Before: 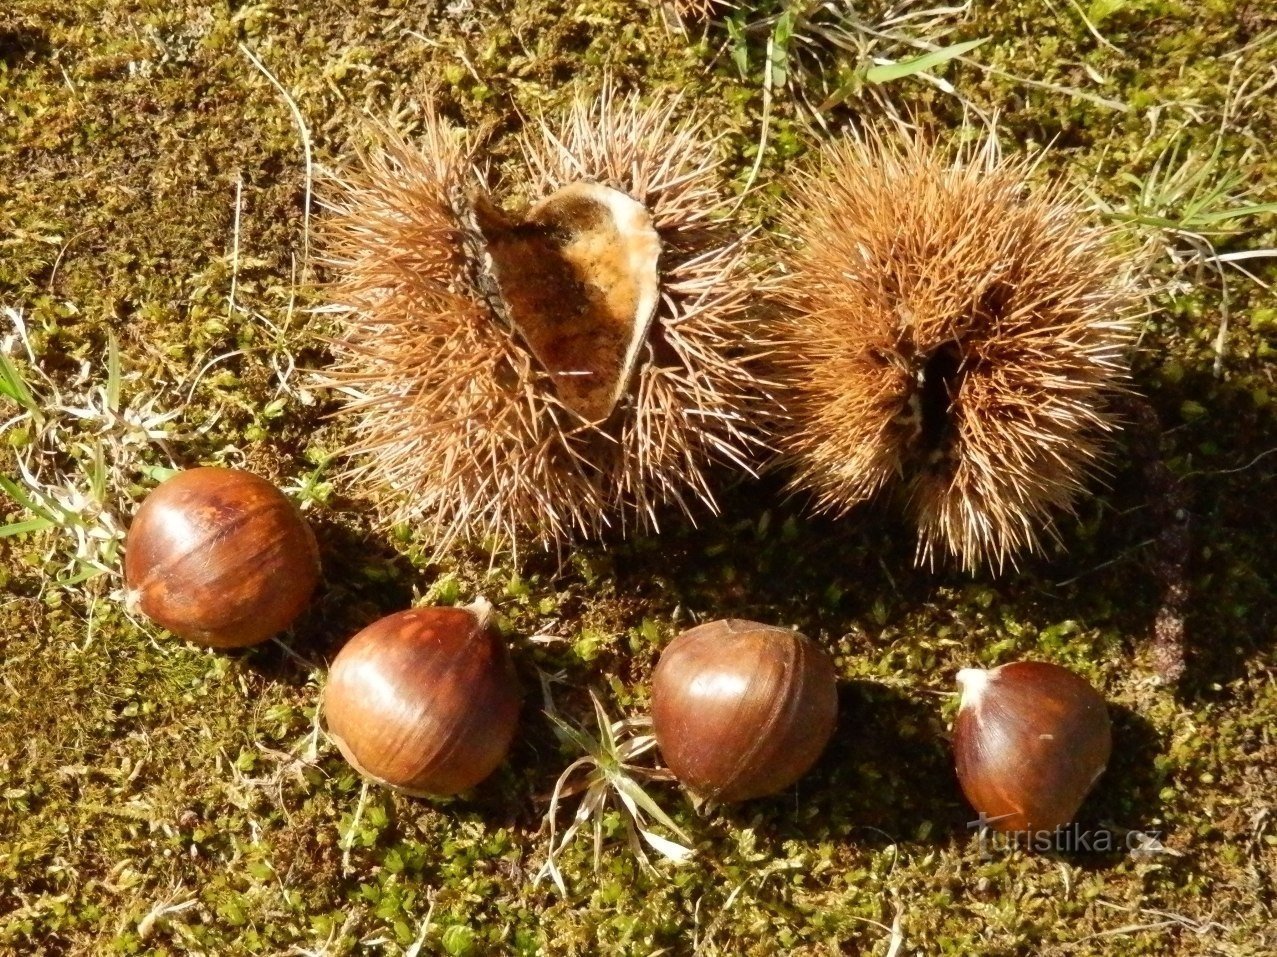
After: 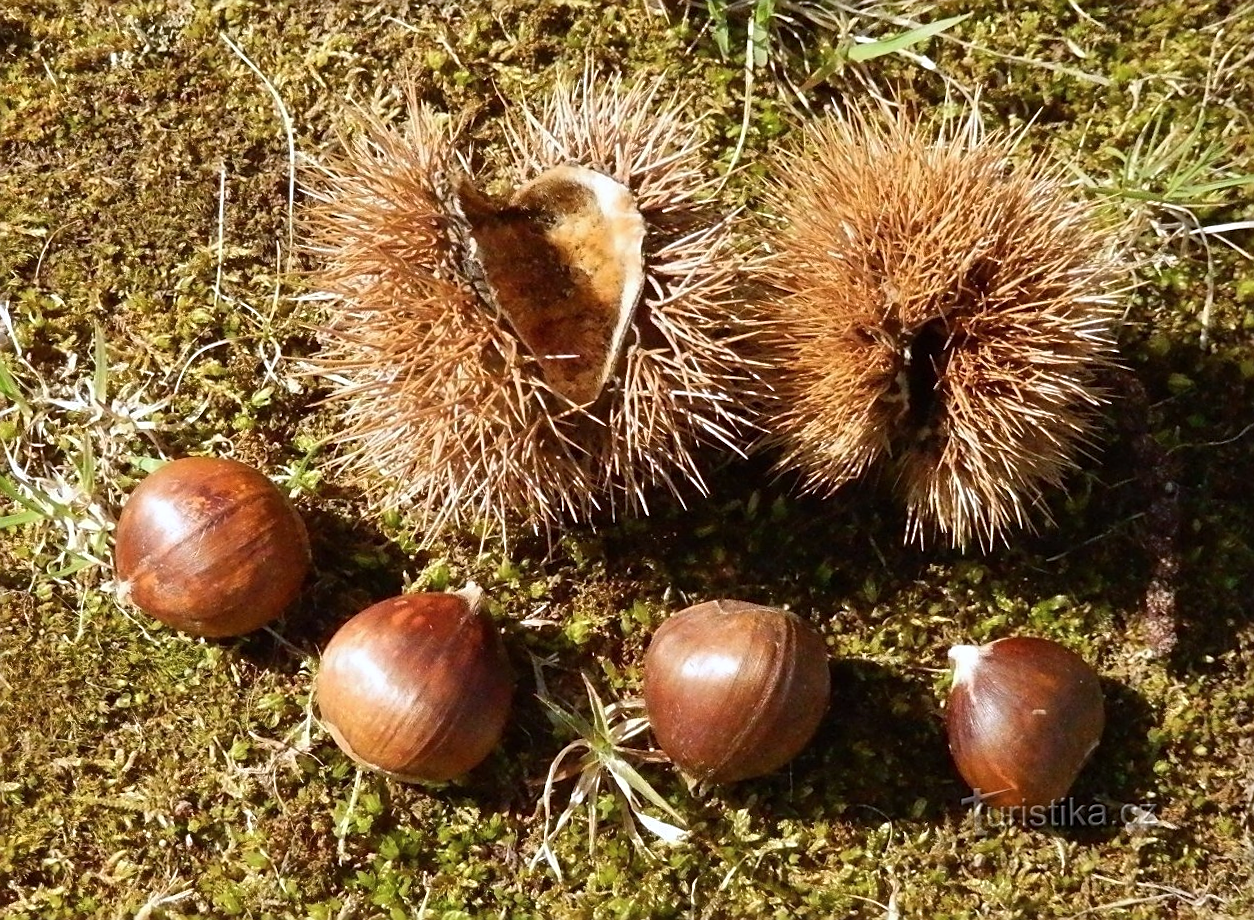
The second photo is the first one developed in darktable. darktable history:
sharpen: on, module defaults
color calibration: illuminant as shot in camera, x 0.358, y 0.373, temperature 4628.91 K
rotate and perspective: rotation -1°, crop left 0.011, crop right 0.989, crop top 0.025, crop bottom 0.975
crop: left 0.434%, top 0.485%, right 0.244%, bottom 0.386%
